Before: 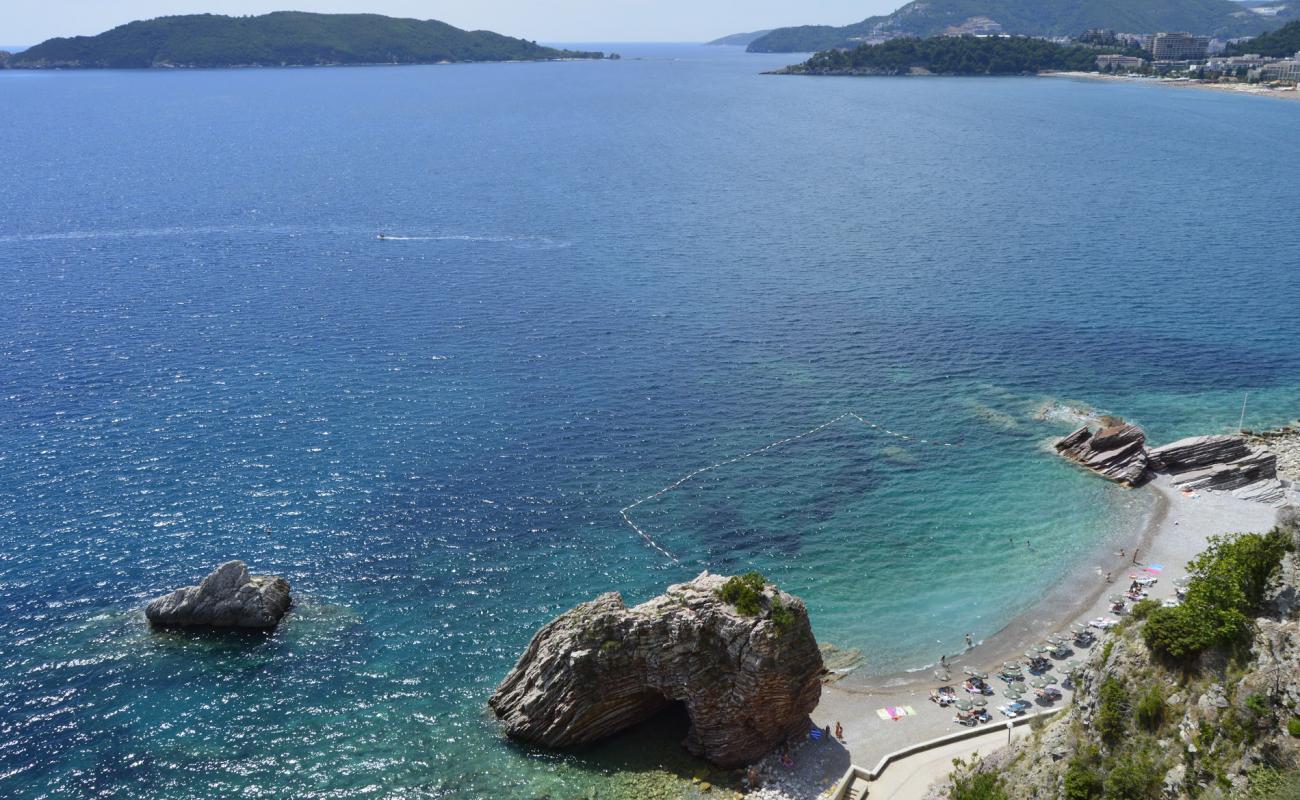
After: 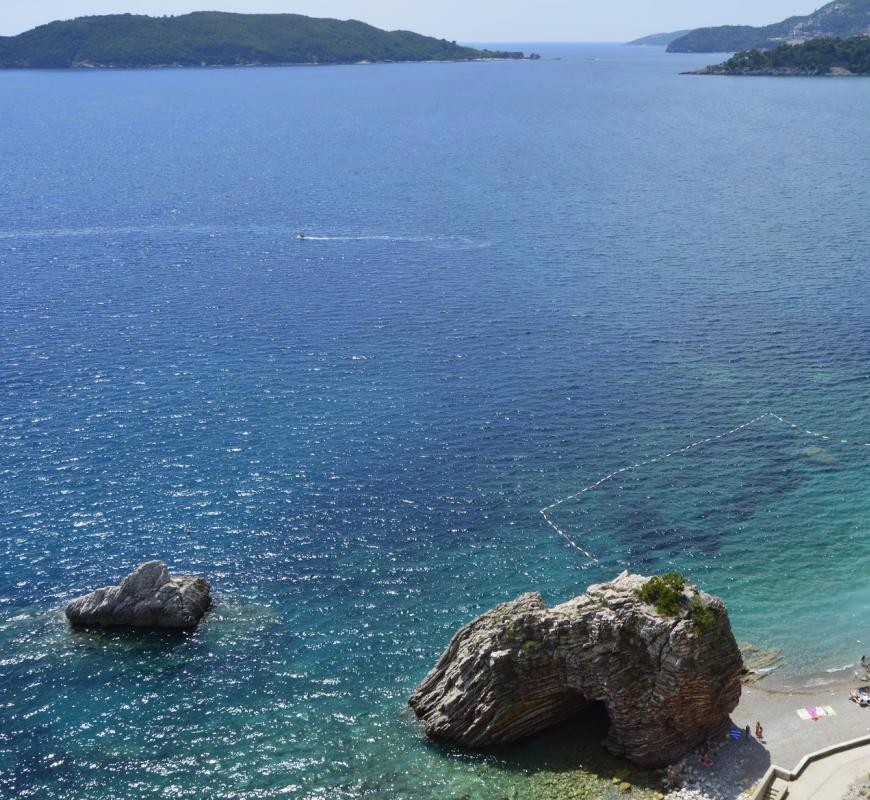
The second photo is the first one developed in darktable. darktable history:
crop and rotate: left 6.226%, right 26.805%
levels: mode automatic, levels [0, 0.498, 0.996]
